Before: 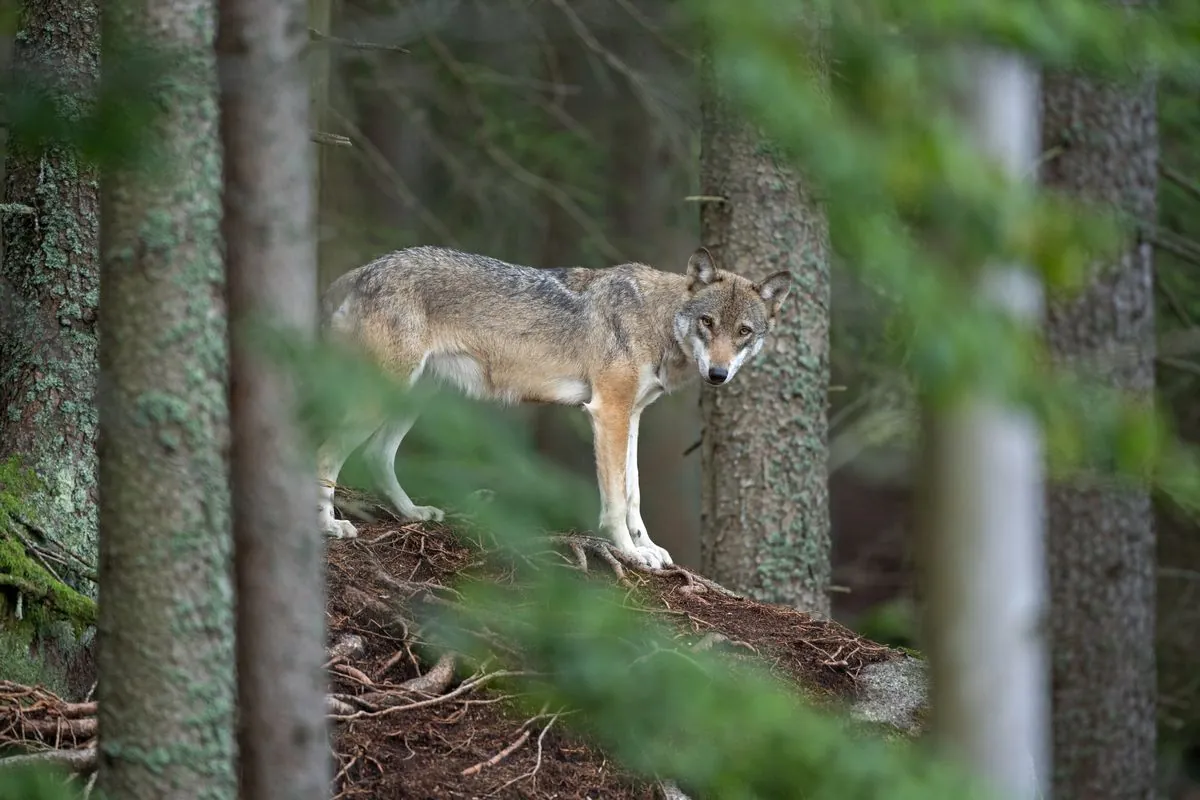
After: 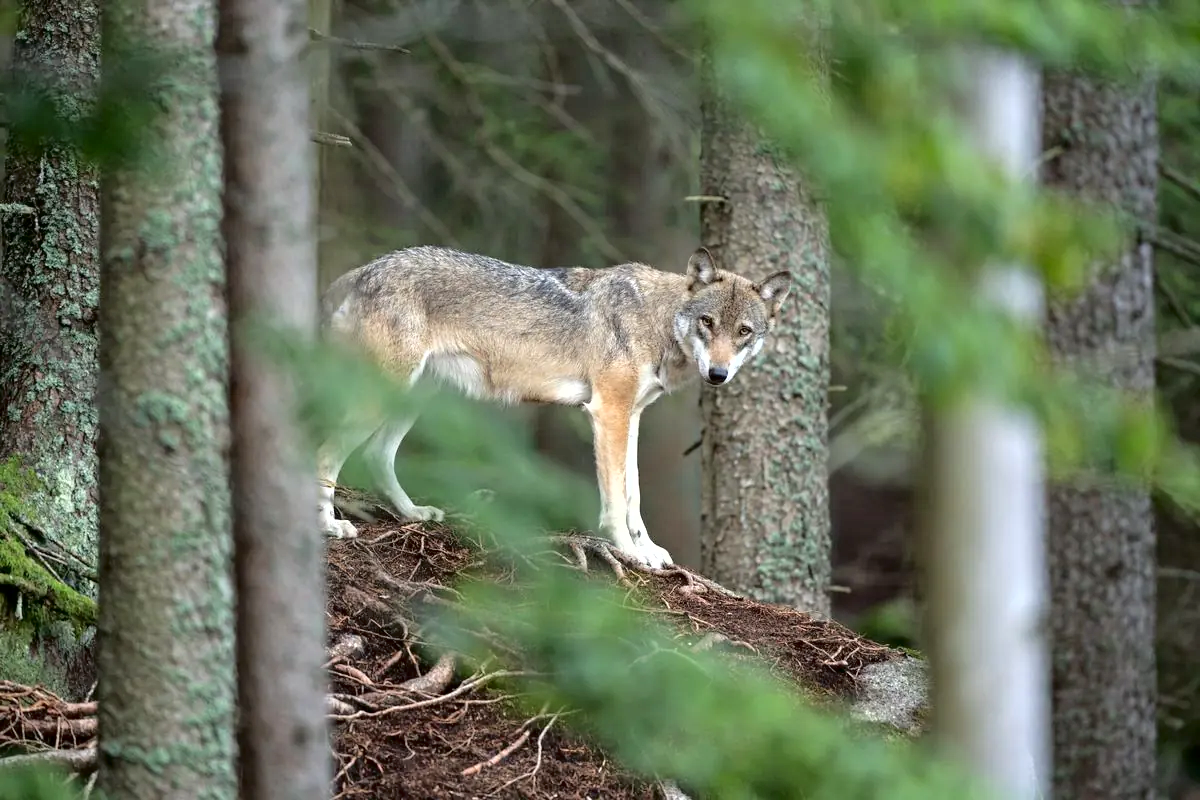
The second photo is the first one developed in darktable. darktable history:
fill light: exposure -2 EV, width 8.6
exposure: exposure 0.636 EV, compensate highlight preservation false
shadows and highlights: shadows 37.27, highlights -28.18, soften with gaussian
